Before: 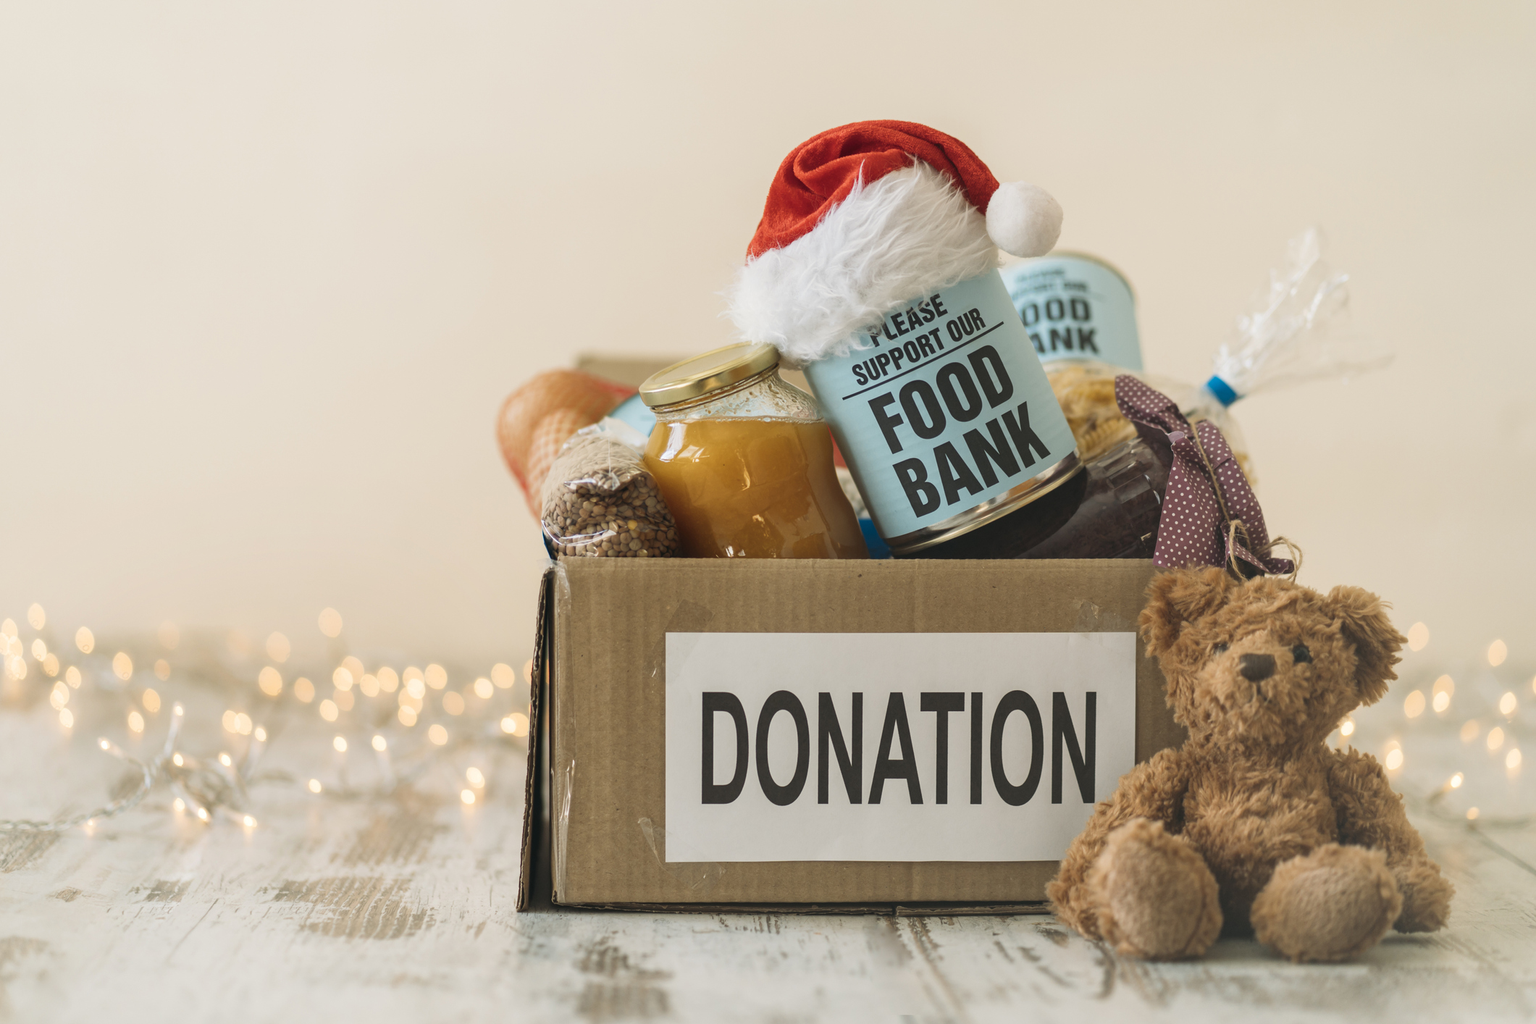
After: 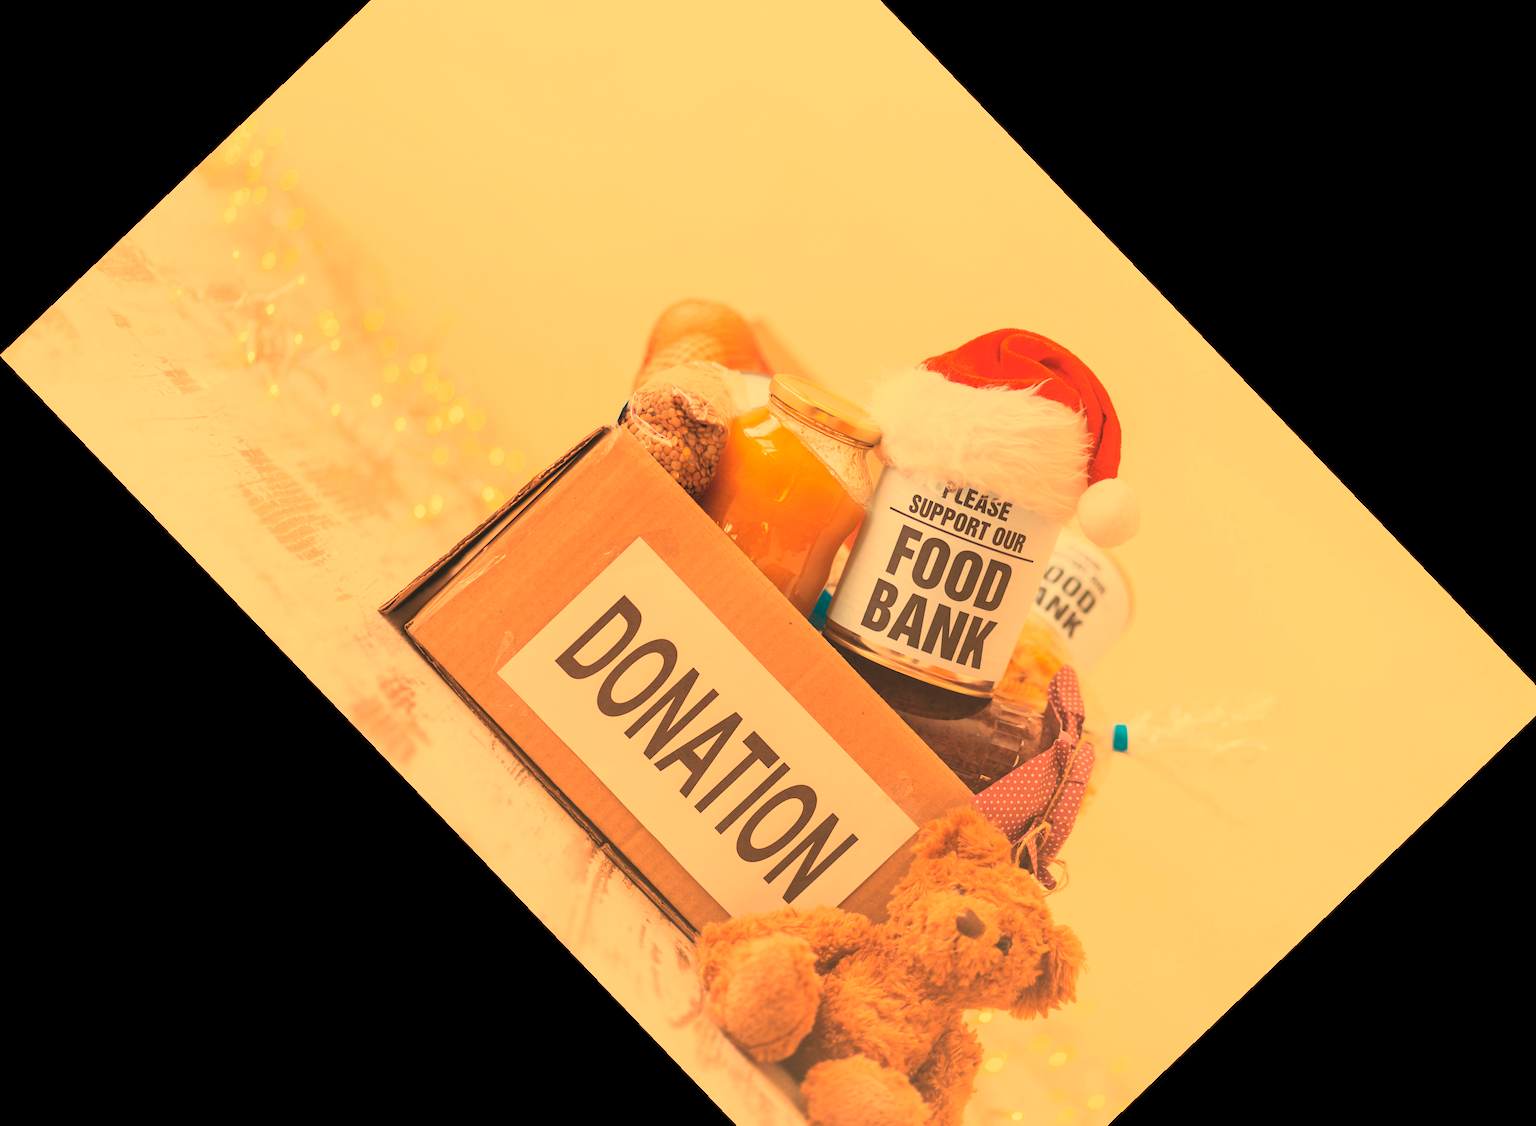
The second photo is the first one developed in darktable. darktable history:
crop and rotate: angle -46.26°, top 16.234%, right 0.912%, bottom 11.704%
contrast brightness saturation: contrast 0.1, brightness 0.3, saturation 0.14
white balance: red 1.467, blue 0.684
